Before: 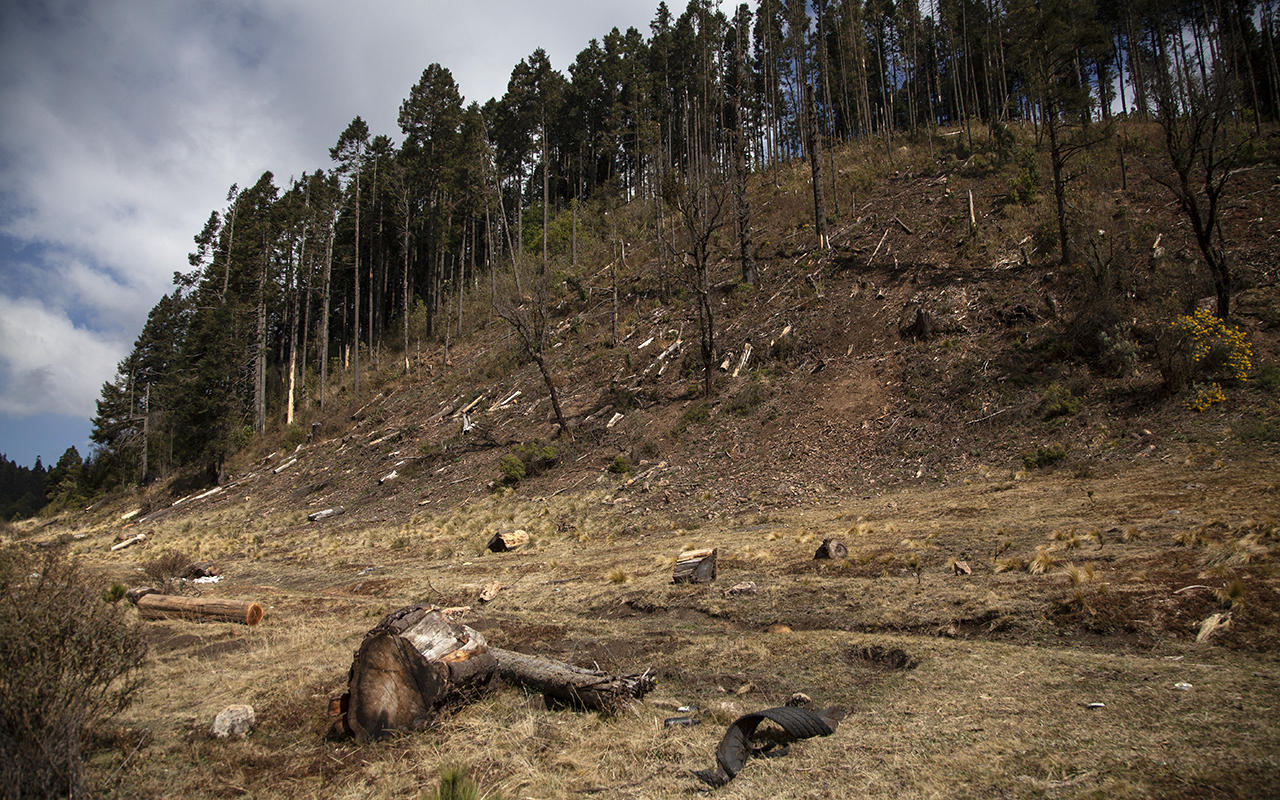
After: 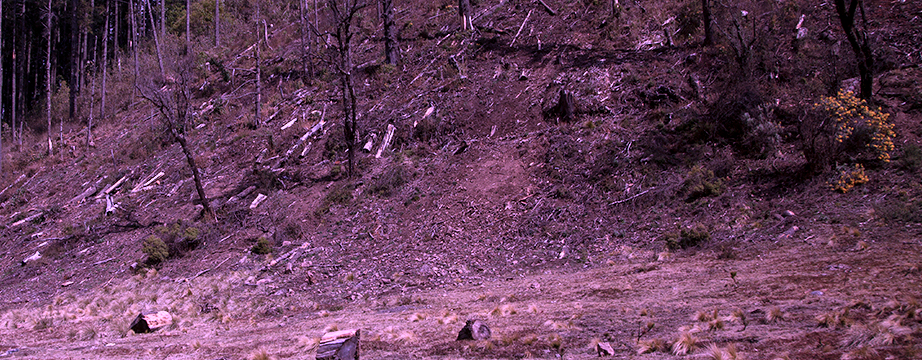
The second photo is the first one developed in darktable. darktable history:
crop and rotate: left 27.945%, top 27.485%, bottom 27.43%
color calibration: illuminant custom, x 0.379, y 0.481, temperature 4451.76 K, gamut compression 1.65
local contrast: mode bilateral grid, contrast 11, coarseness 25, detail 115%, midtone range 0.2
